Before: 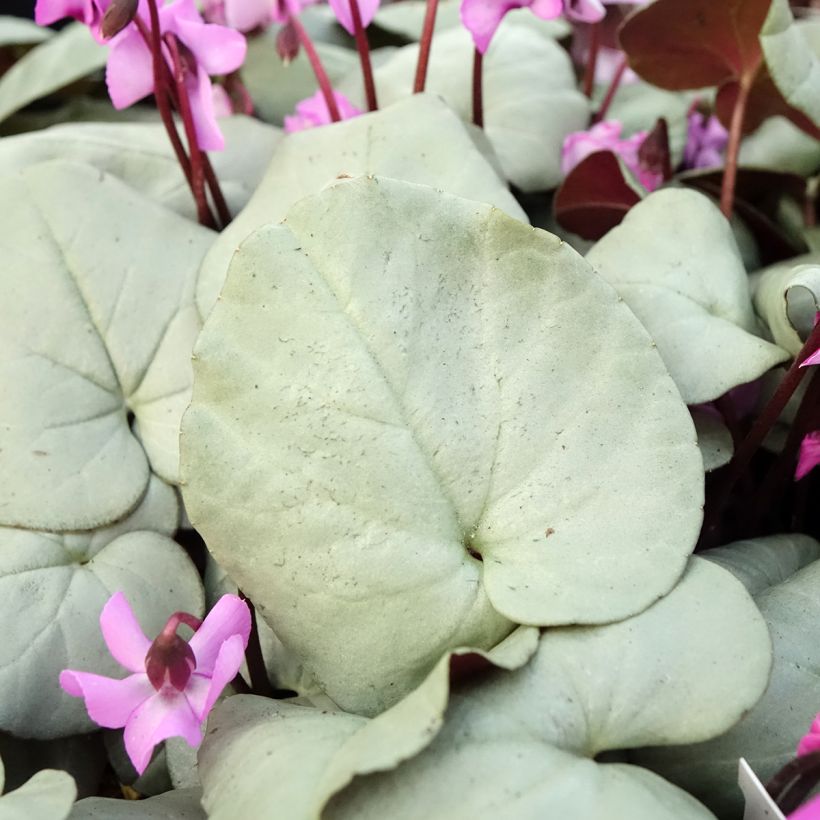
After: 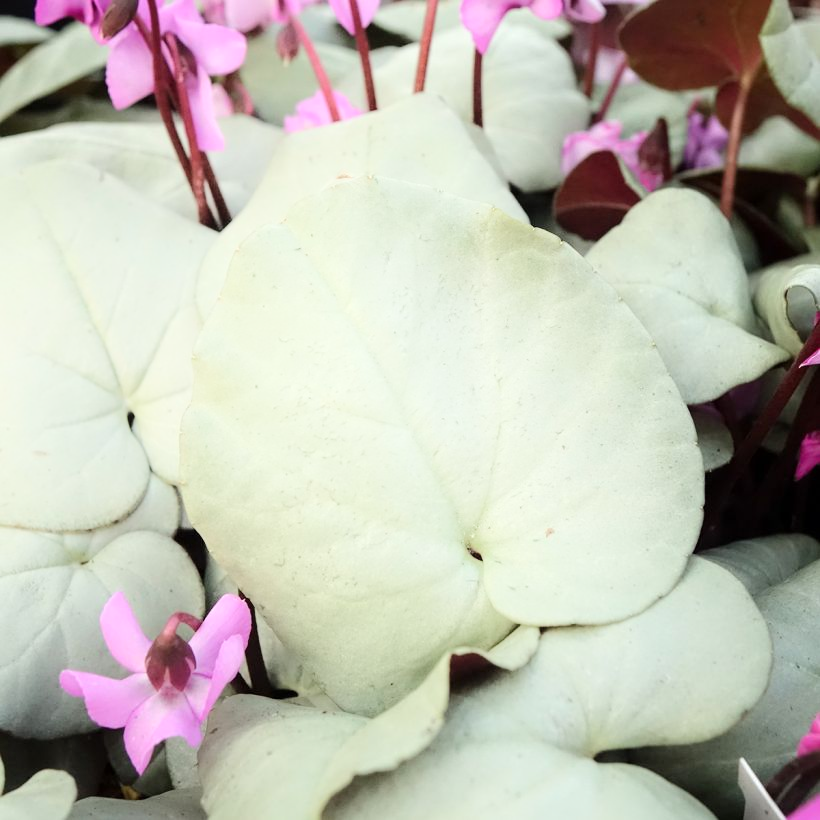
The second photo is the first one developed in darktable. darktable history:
shadows and highlights: shadows -53.54, highlights 84.11, soften with gaussian
